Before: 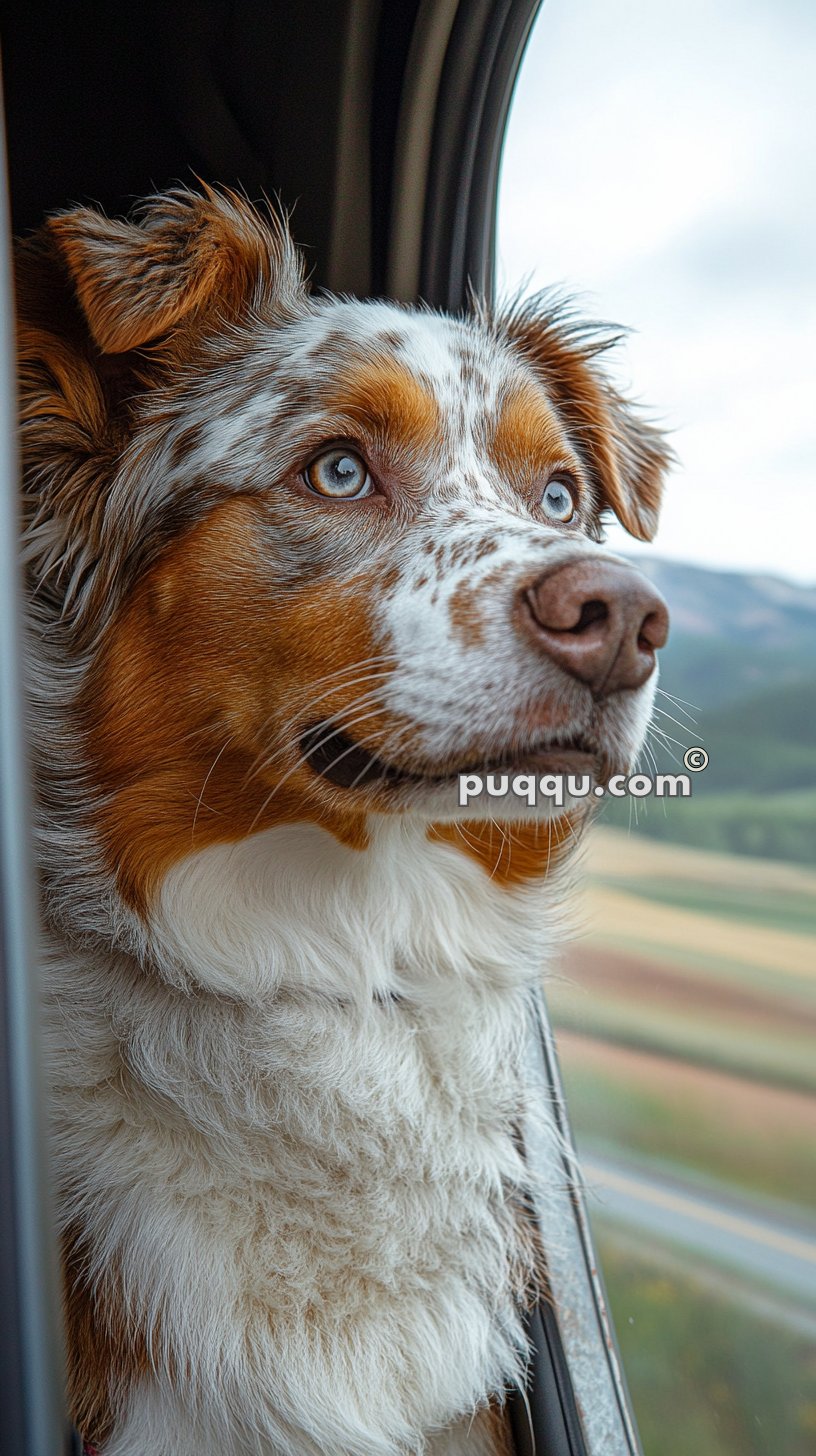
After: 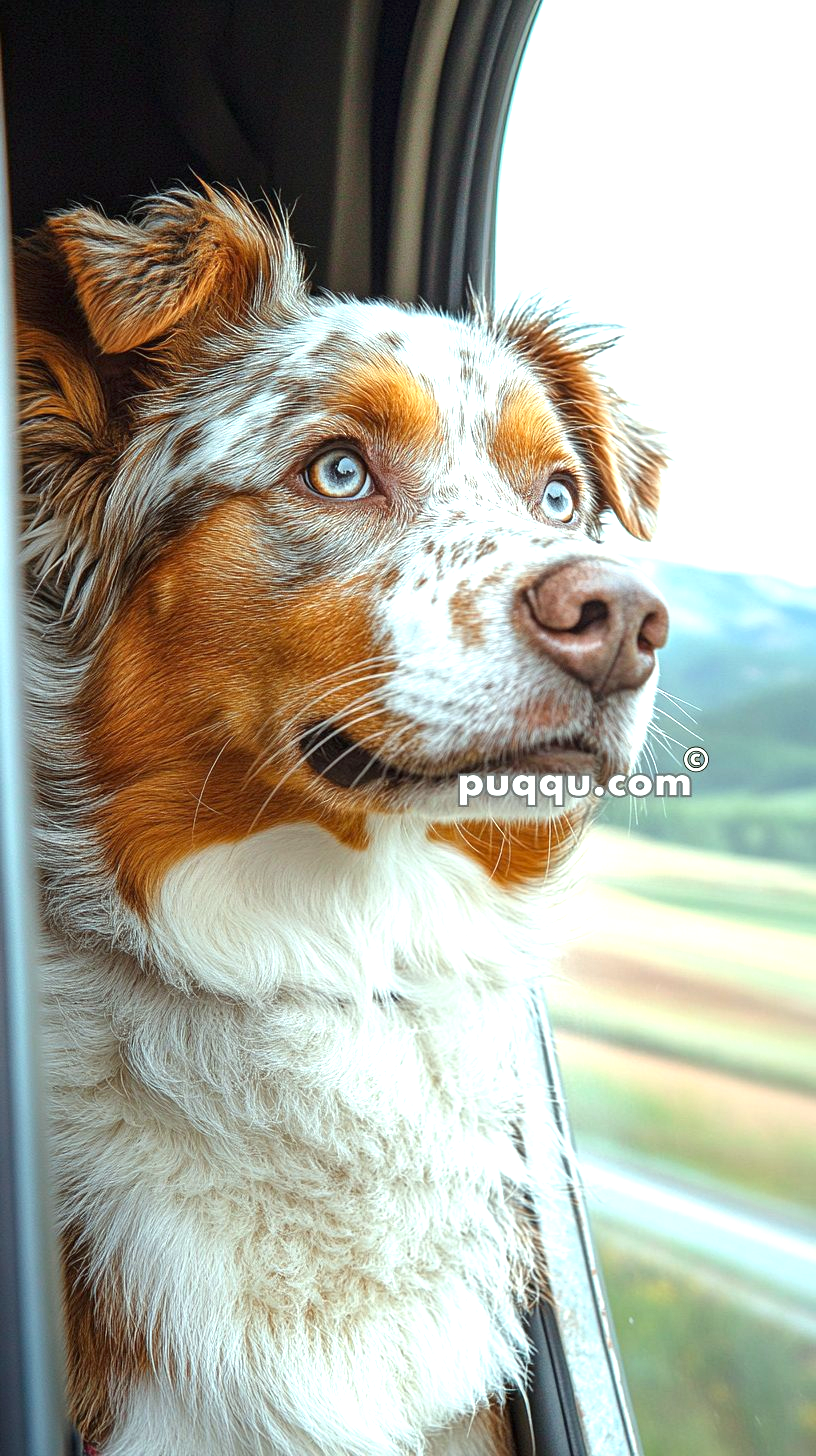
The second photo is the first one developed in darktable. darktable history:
color correction: highlights a* -6.52, highlights b* 0.549
exposure: black level correction 0, exposure 1.2 EV, compensate highlight preservation false
